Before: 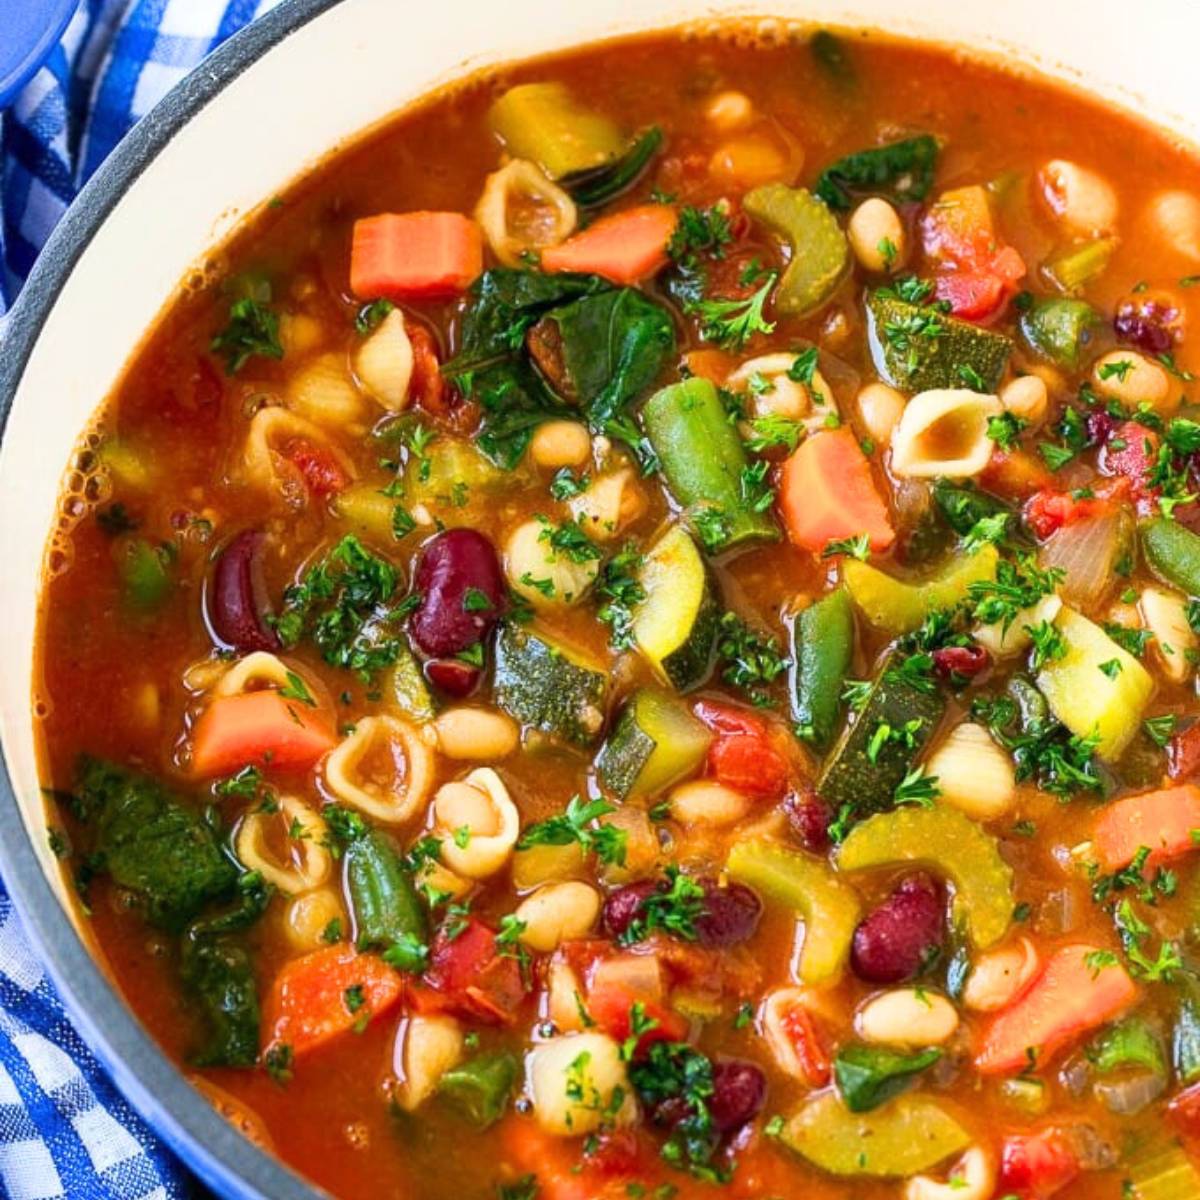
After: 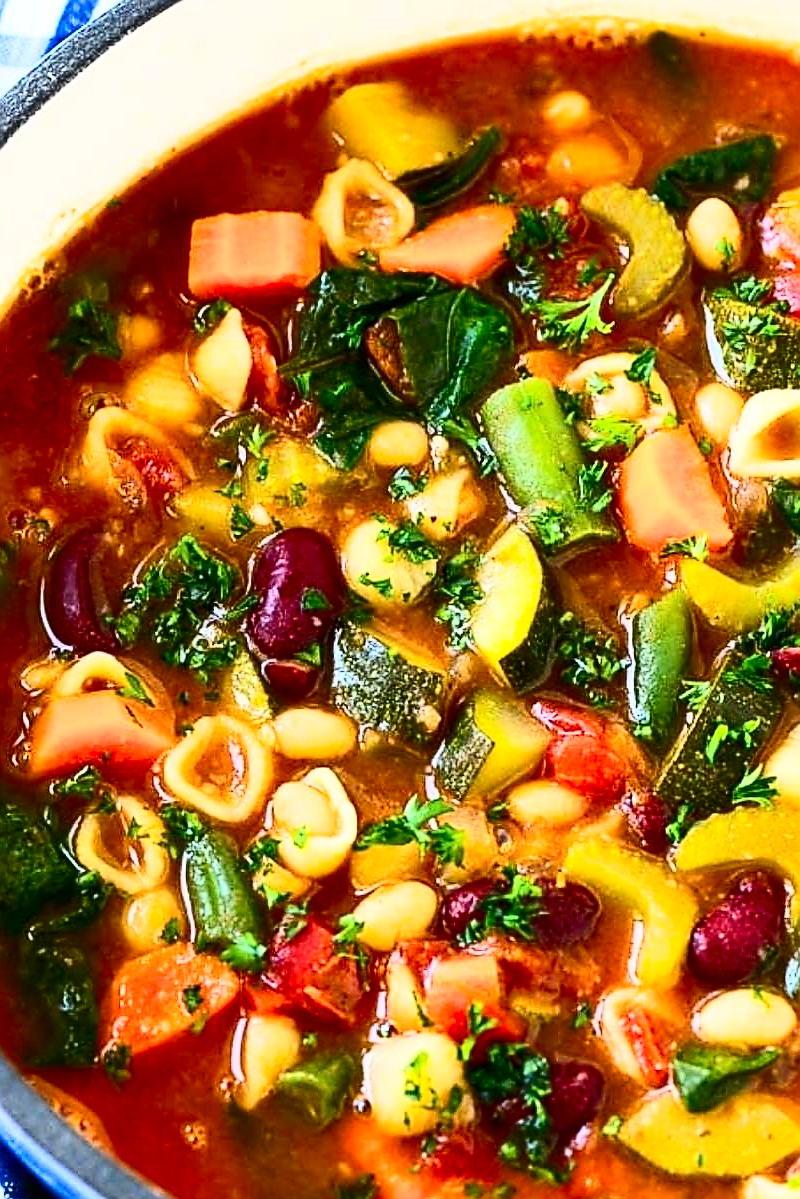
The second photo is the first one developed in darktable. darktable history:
crop and rotate: left 13.537%, right 19.796%
contrast brightness saturation: contrast 0.4, brightness 0.1, saturation 0.21
sharpen: radius 1.4, amount 1.25, threshold 0.7
